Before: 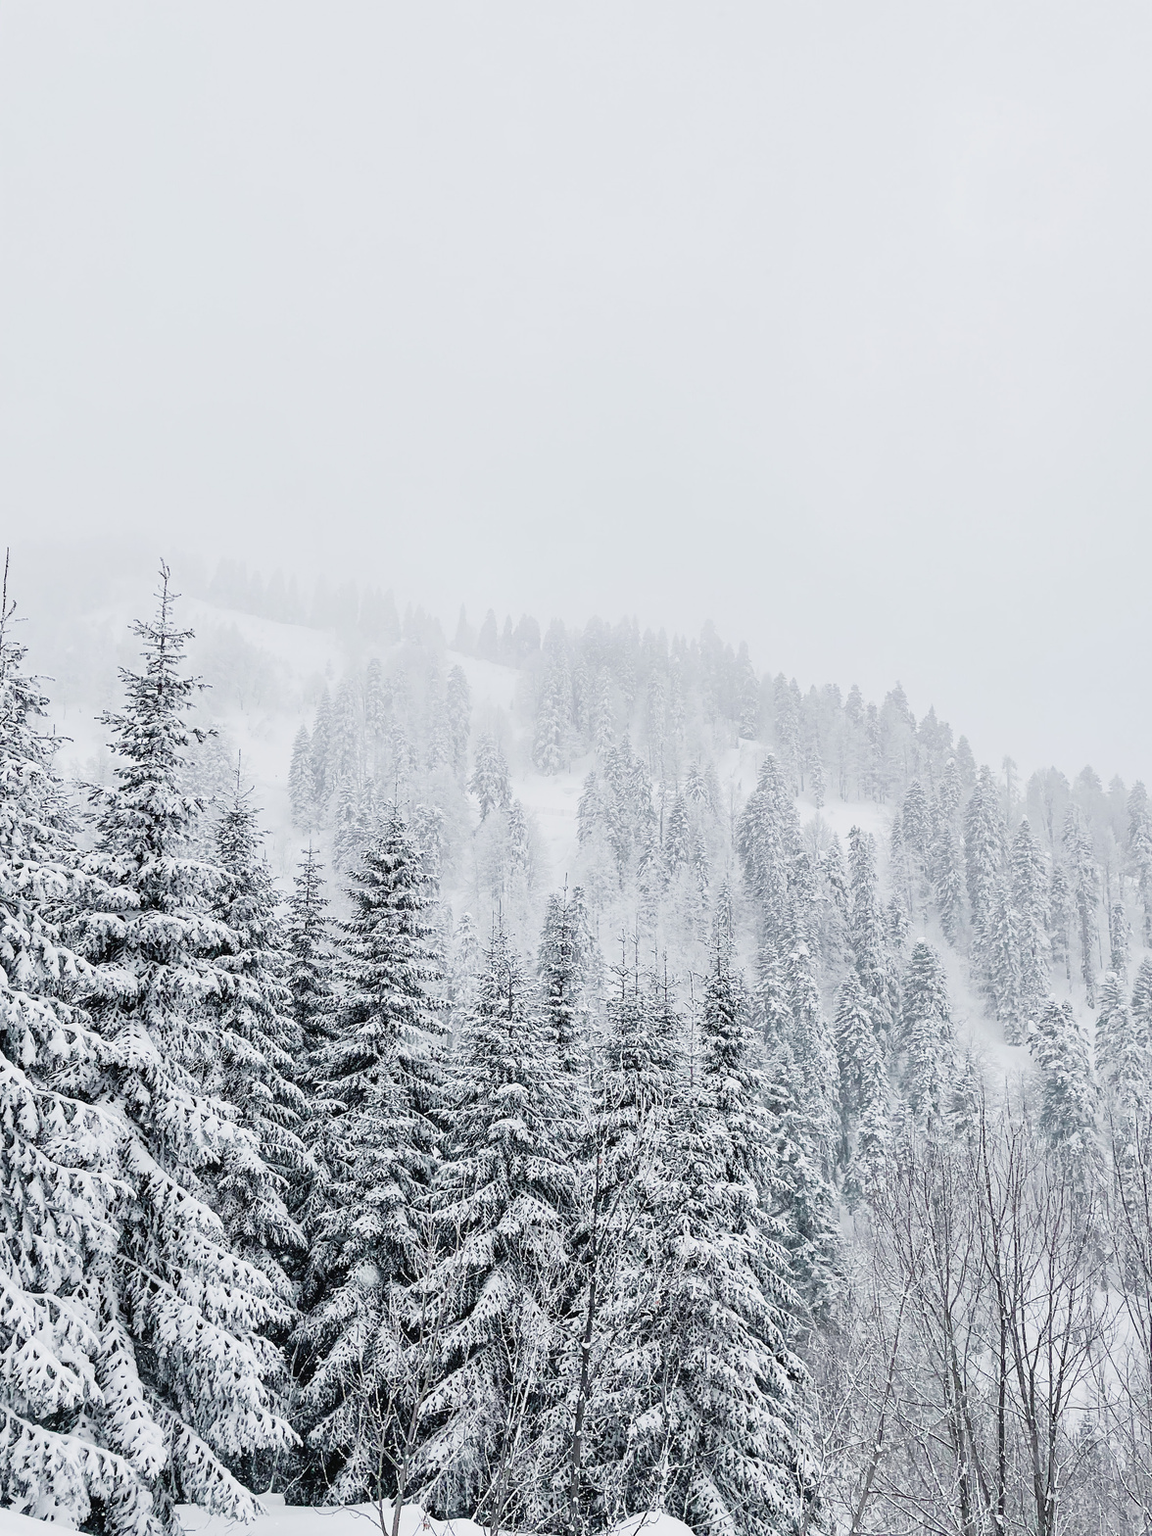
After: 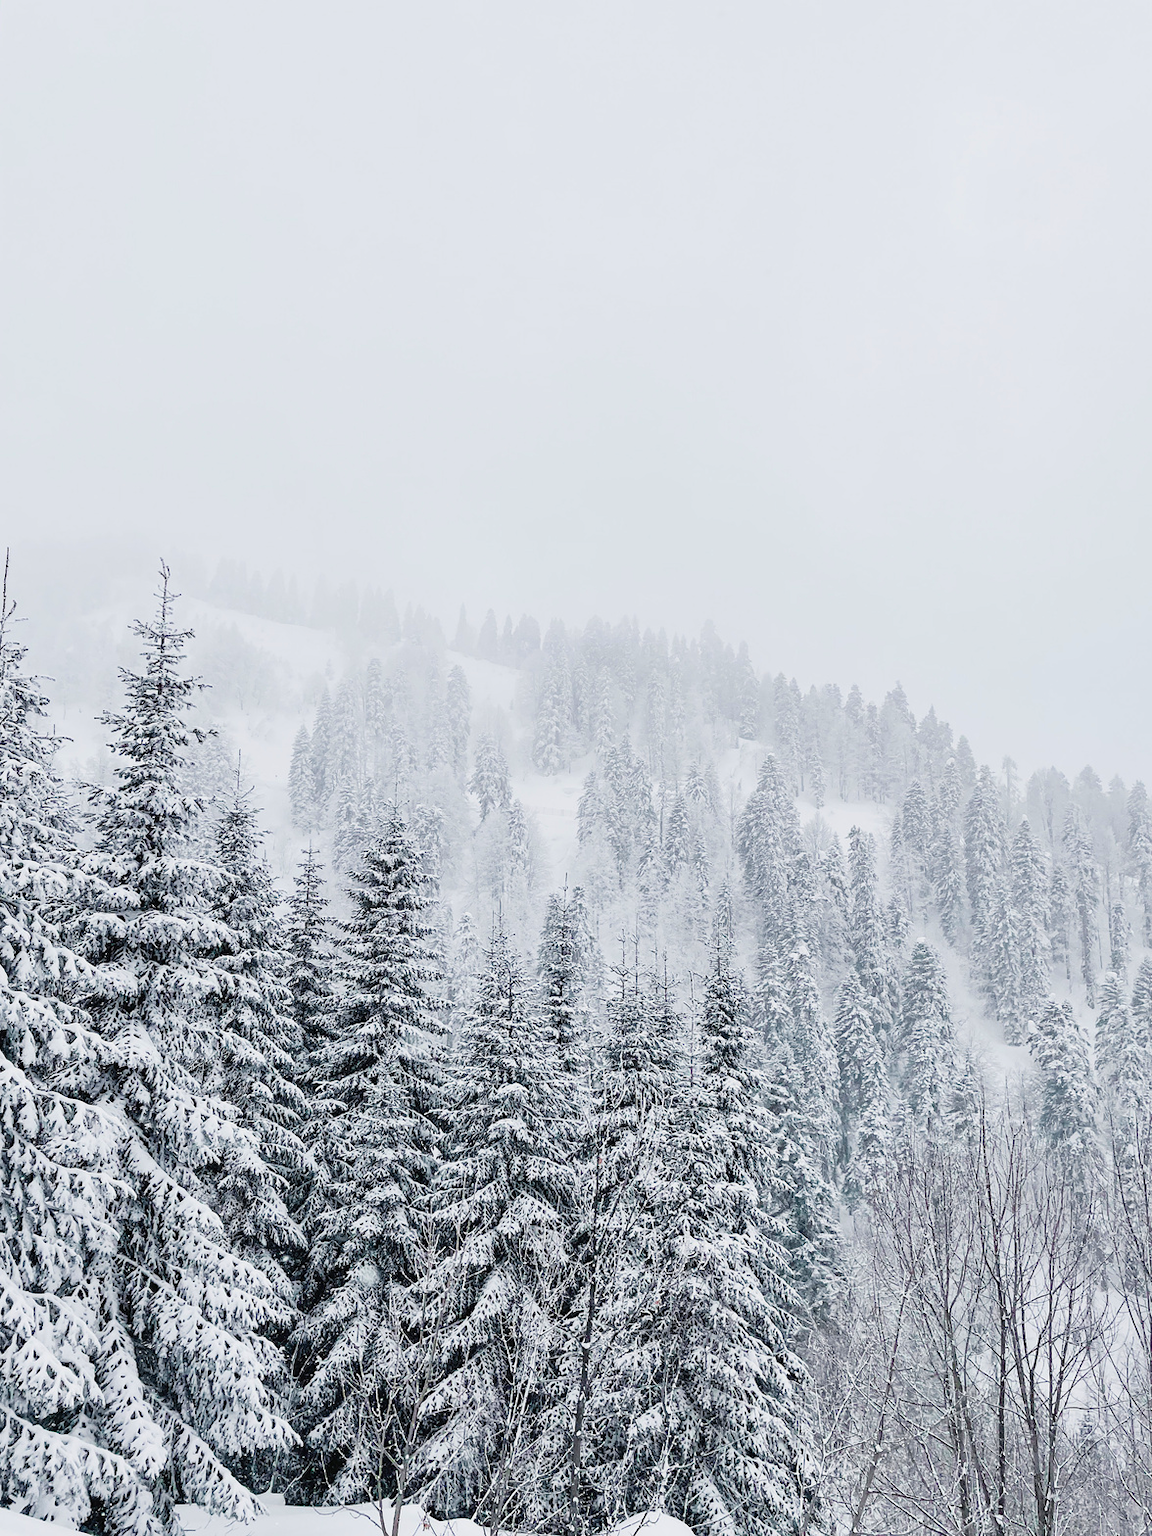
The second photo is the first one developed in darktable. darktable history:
color balance rgb: shadows fall-off 299.265%, white fulcrum 1.99 EV, highlights fall-off 298.78%, perceptual saturation grading › global saturation 19.592%, mask middle-gray fulcrum 99.695%, global vibrance 16.588%, contrast gray fulcrum 38.253%, saturation formula JzAzBz (2021)
